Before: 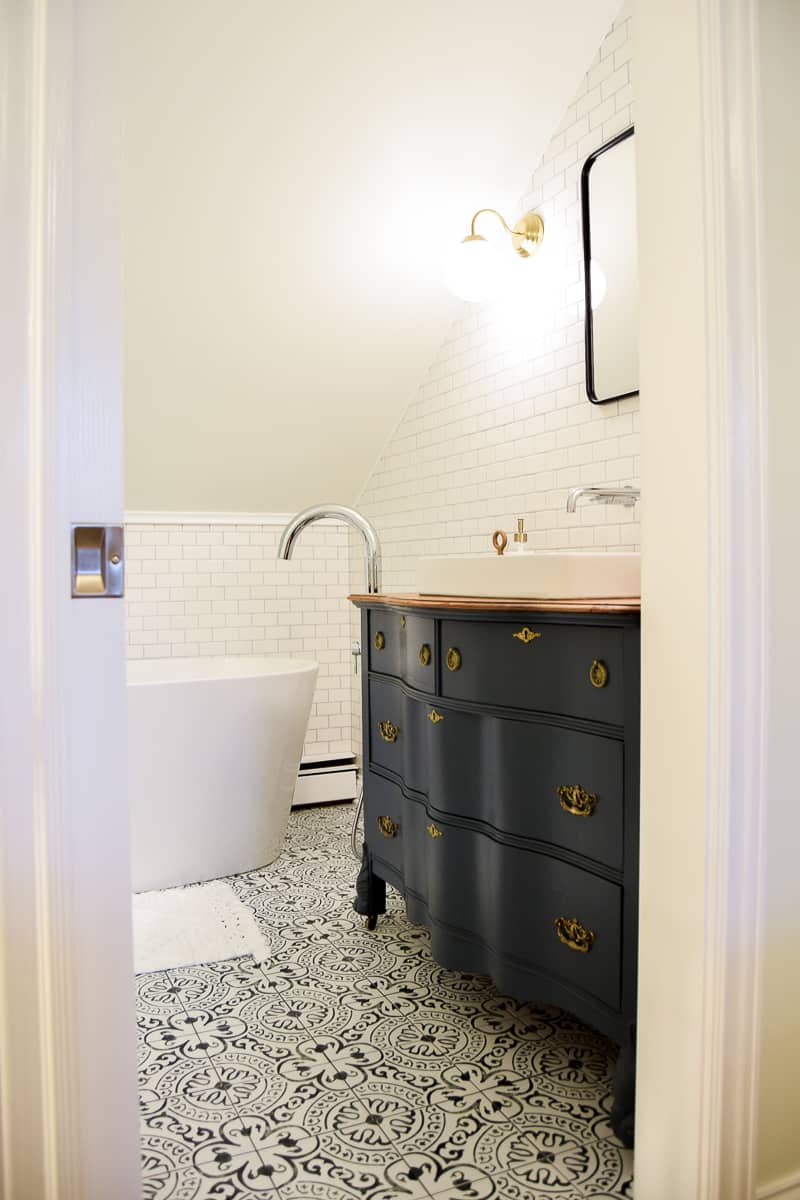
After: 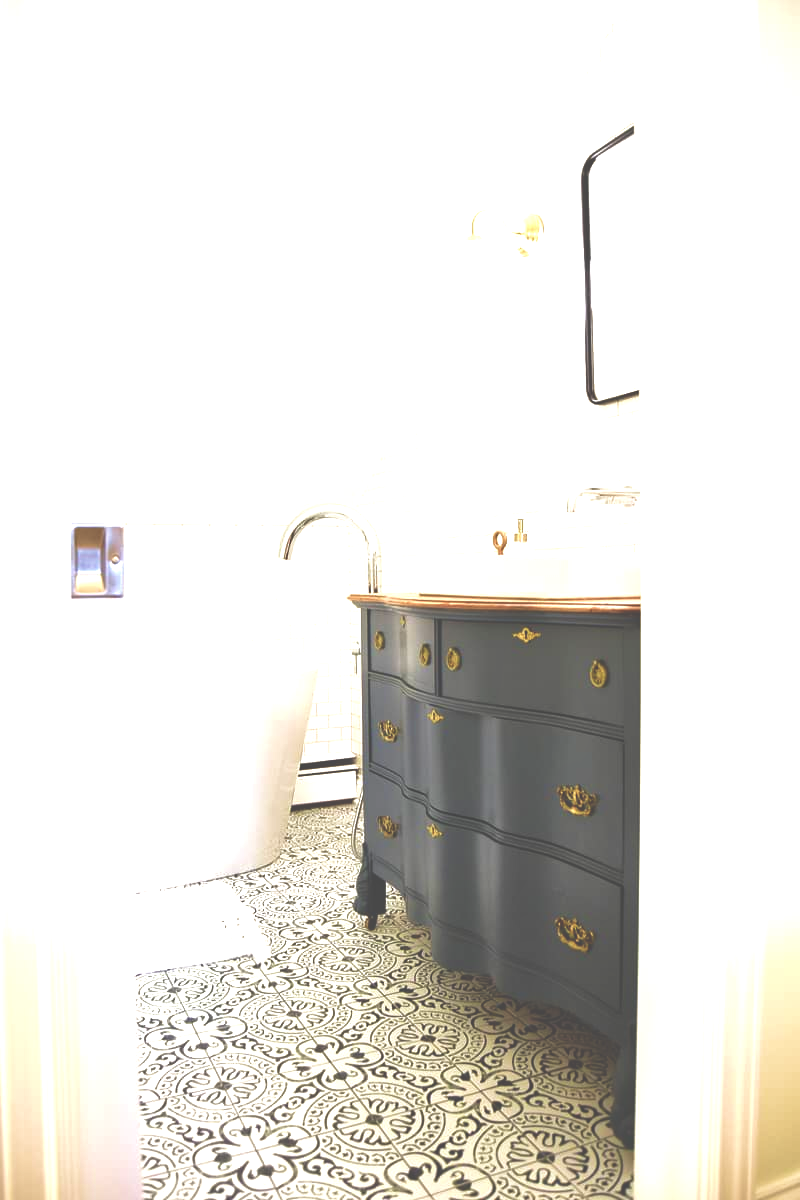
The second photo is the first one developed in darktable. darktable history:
tone equalizer: -8 EV 0.25 EV, -7 EV 0.417 EV, -6 EV 0.417 EV, -5 EV 0.25 EV, -3 EV -0.25 EV, -2 EV -0.417 EV, -1 EV -0.417 EV, +0 EV -0.25 EV, edges refinement/feathering 500, mask exposure compensation -1.57 EV, preserve details guided filter
exposure: black level correction -0.023, exposure 1.397 EV, compensate highlight preservation false
velvia: on, module defaults
